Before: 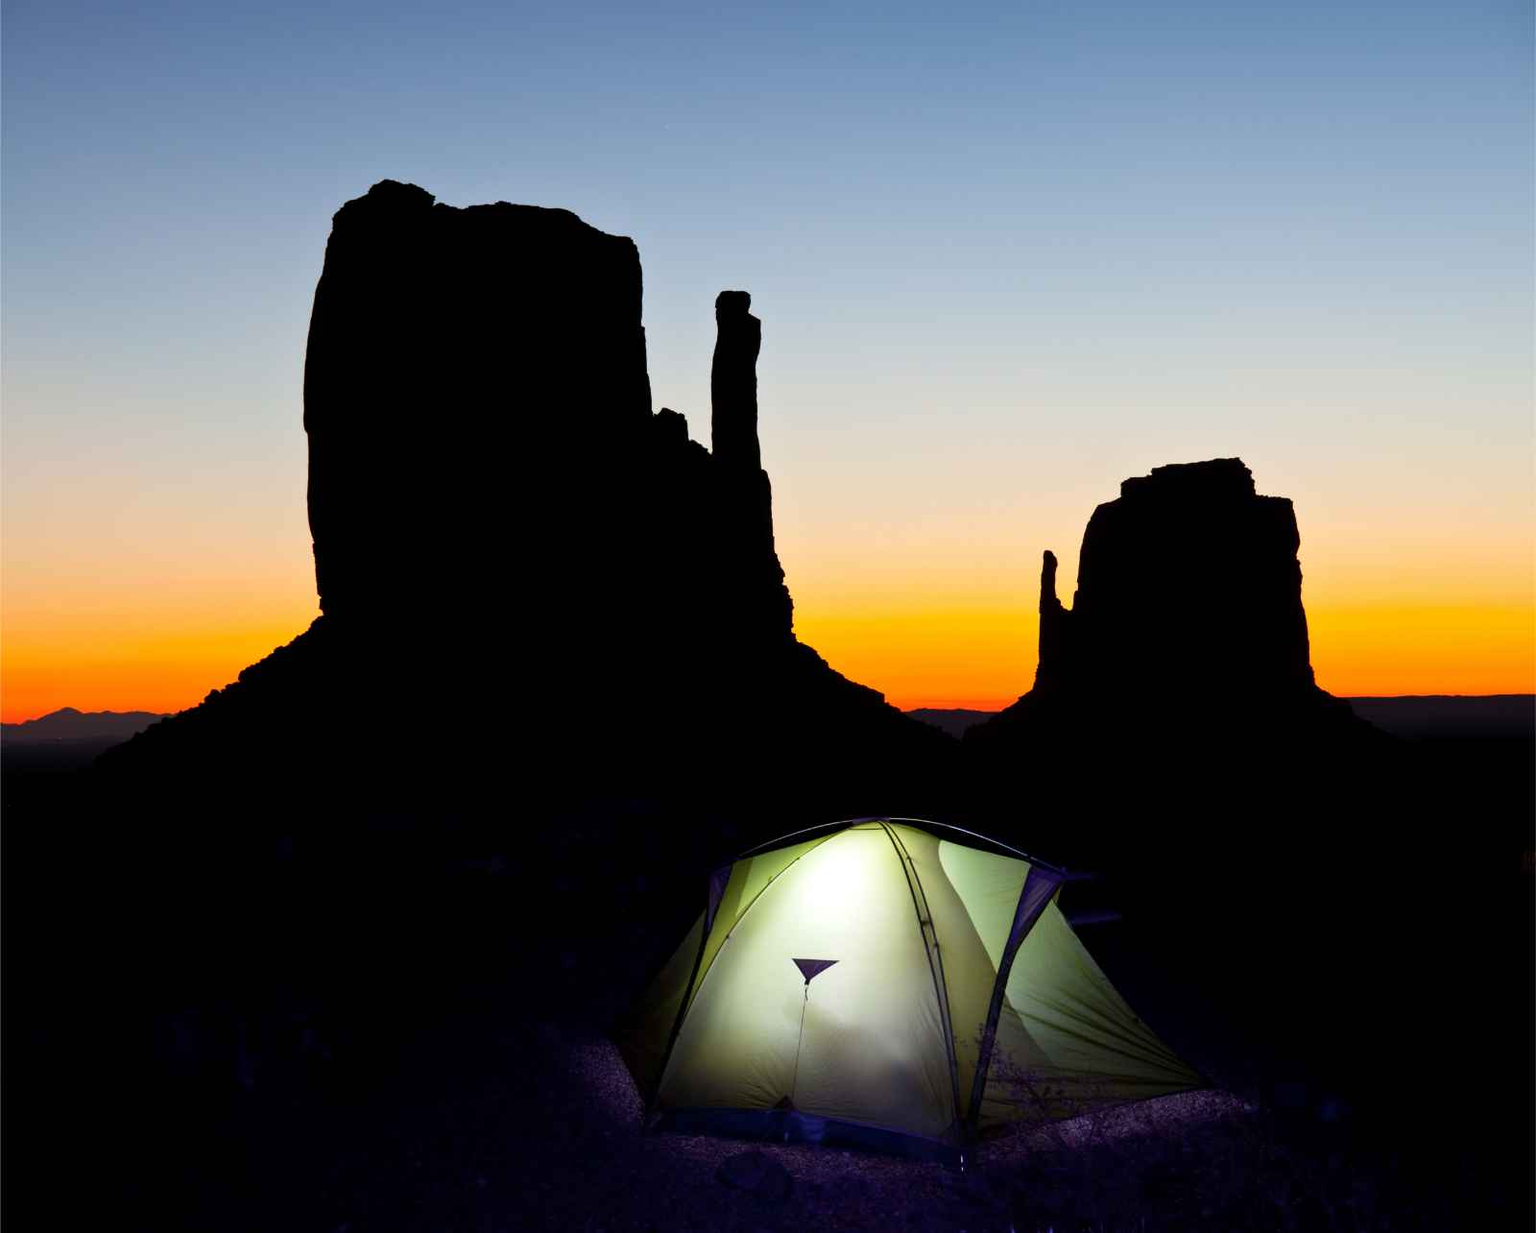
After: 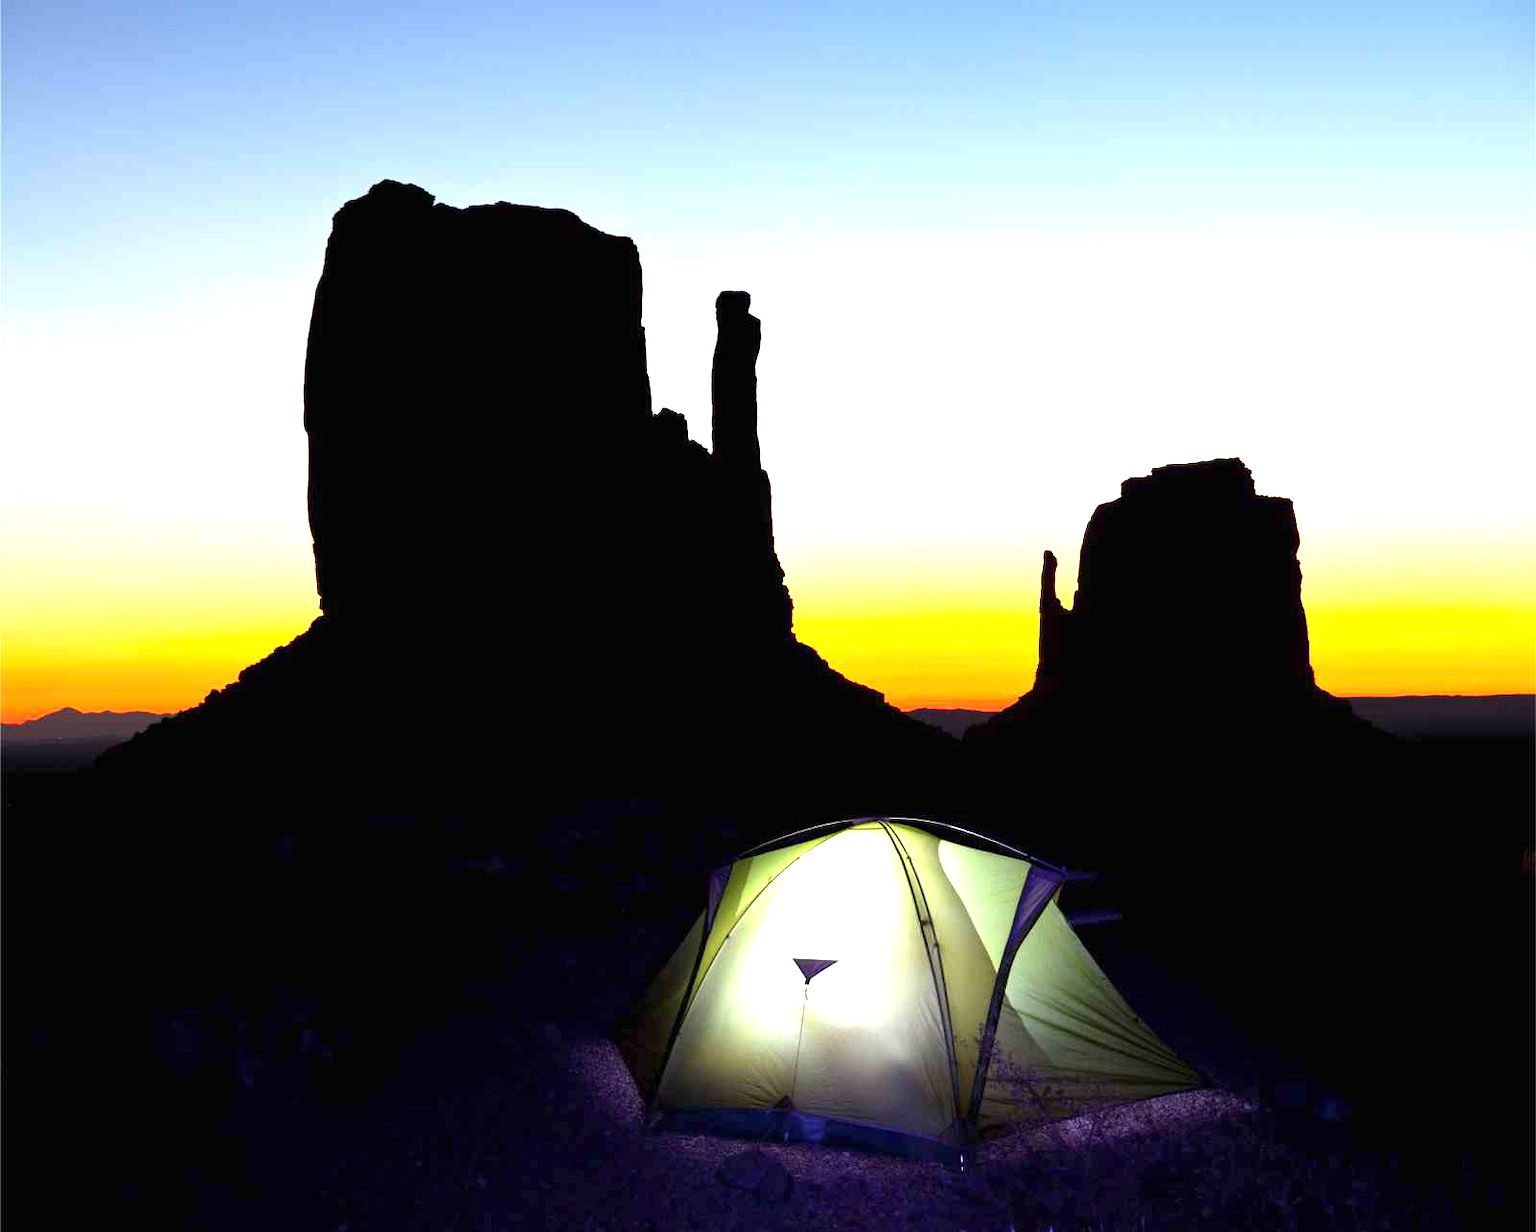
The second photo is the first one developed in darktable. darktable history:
exposure: black level correction 0, exposure 1.275 EV, compensate exposure bias true, compensate highlight preservation false
